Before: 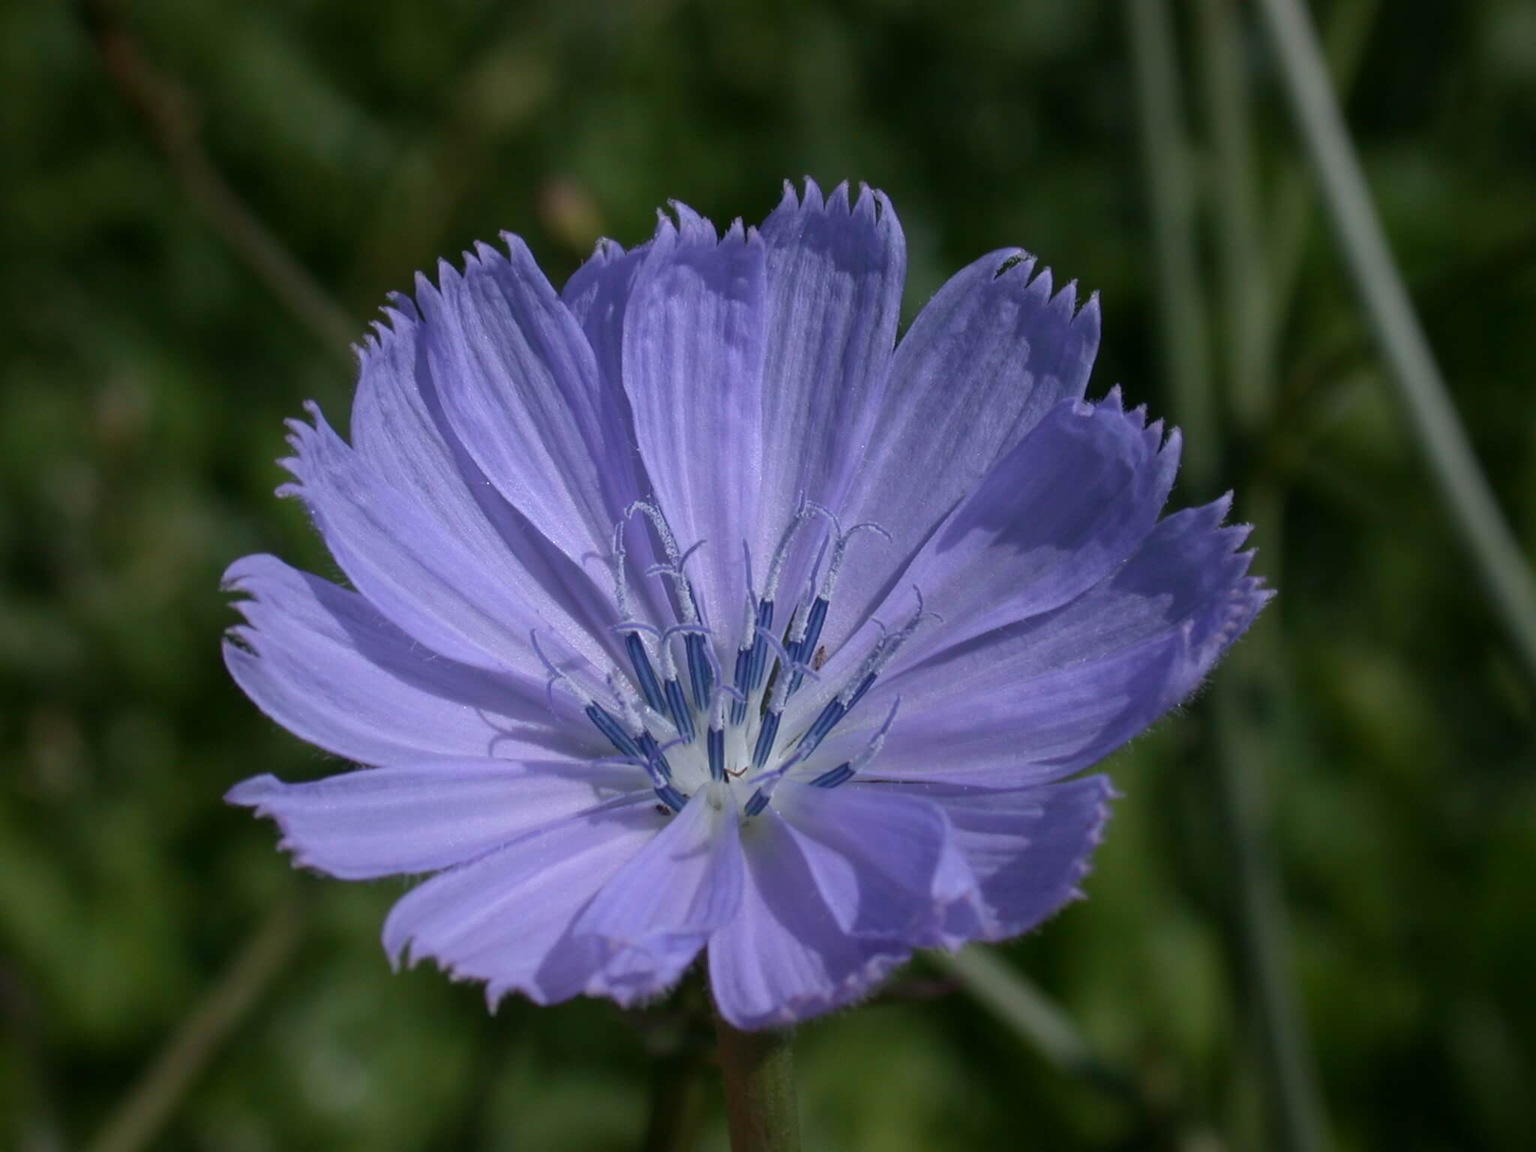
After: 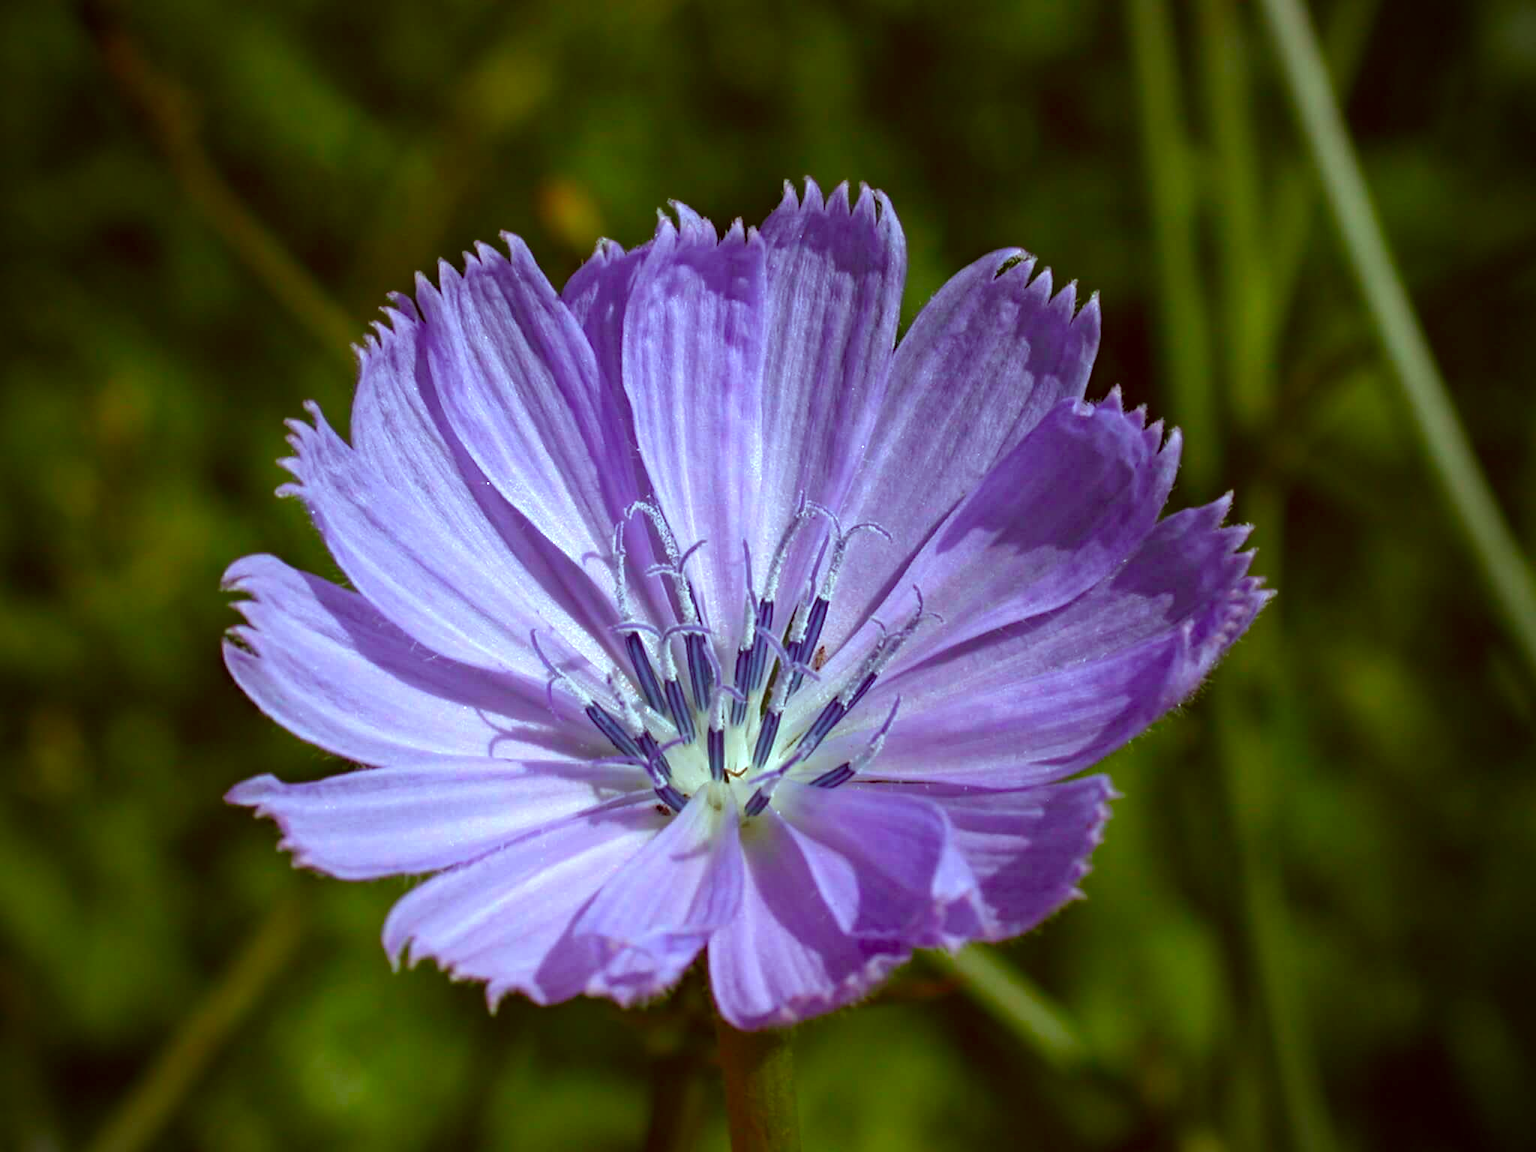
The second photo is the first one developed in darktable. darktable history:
vignetting: fall-off radius 60.97%
color correction: highlights a* -6.05, highlights b* 9.46, shadows a* 10.16, shadows b* 23.28
color balance rgb: highlights gain › luminance 20.225%, highlights gain › chroma 2.794%, highlights gain › hue 172.02°, linear chroma grading › global chroma 0.401%, perceptual saturation grading › global saturation 20%, perceptual saturation grading › highlights -25.599%, perceptual saturation grading › shadows 49.463%, perceptual brilliance grading › global brilliance 20.35%, global vibrance 20%
haze removal: compatibility mode true, adaptive false
